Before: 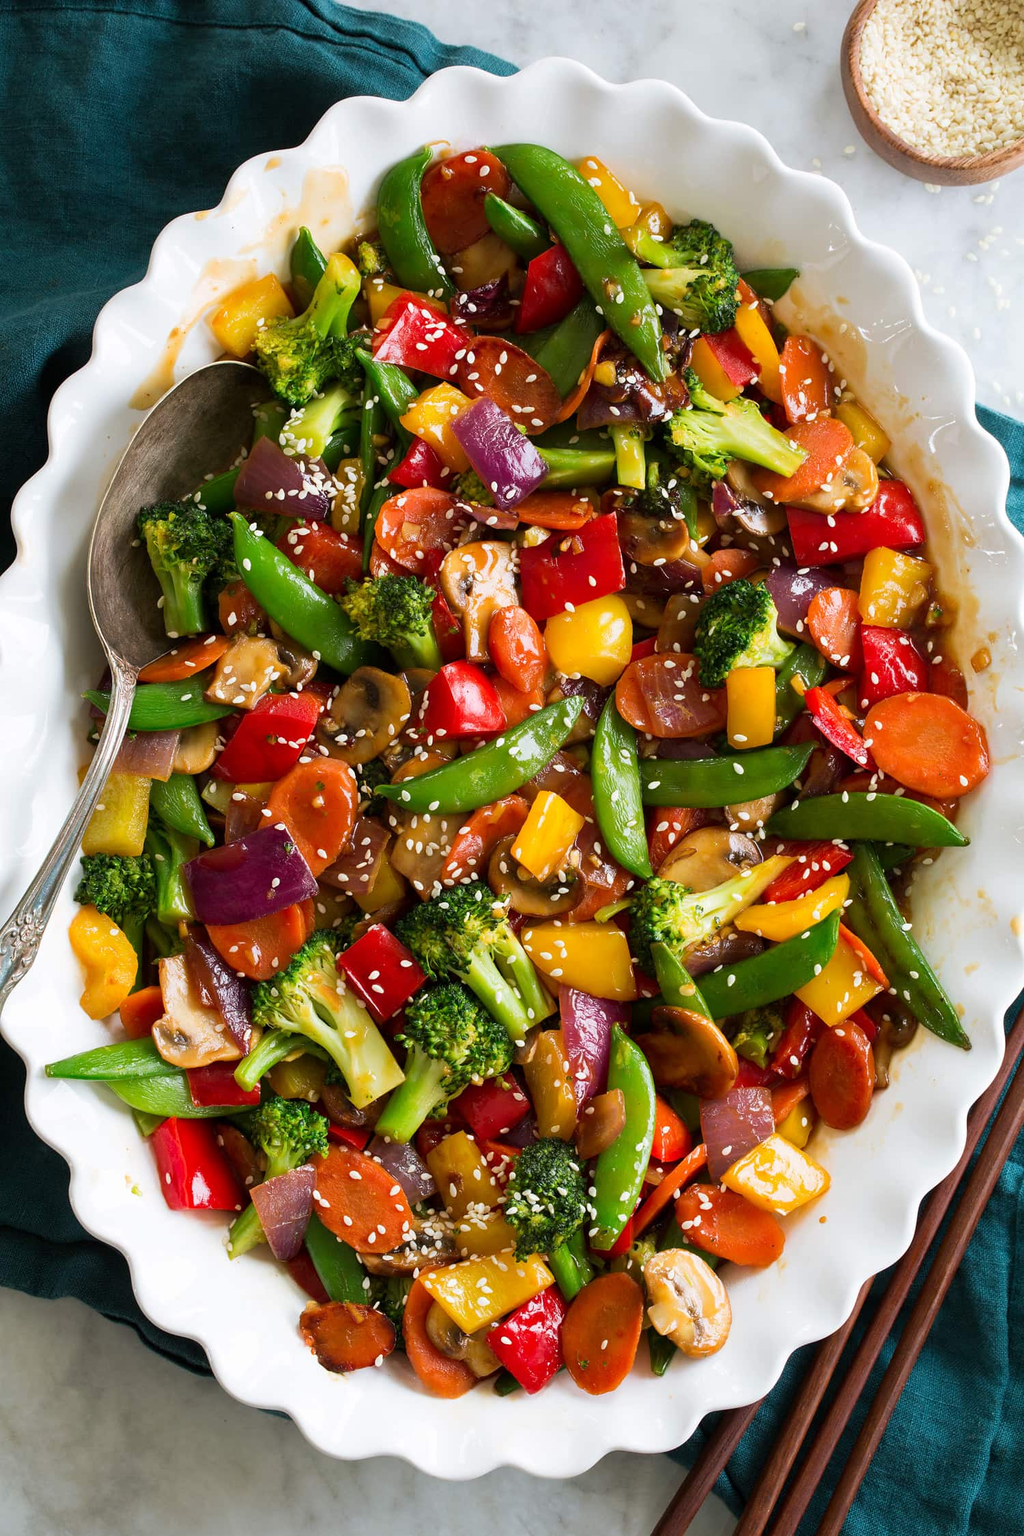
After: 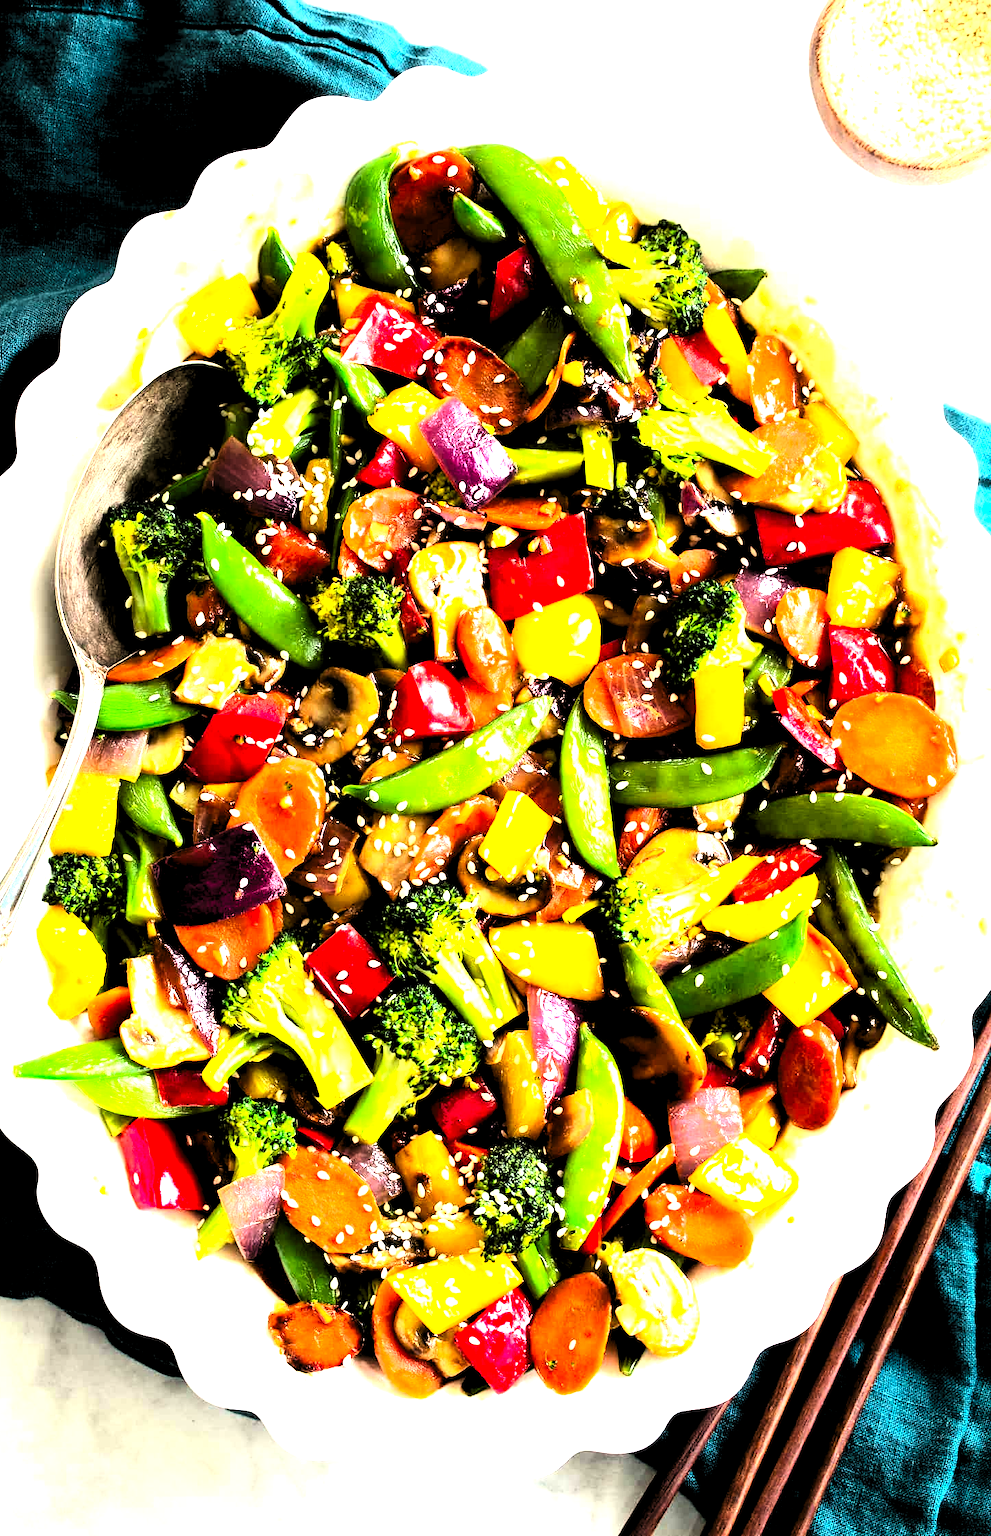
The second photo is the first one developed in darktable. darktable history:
crop and rotate: left 3.194%
contrast brightness saturation: contrast 0.398, brightness 0.047, saturation 0.253
levels: levels [0.182, 0.542, 0.902]
exposure: black level correction 0, exposure 1.384 EV, compensate highlight preservation false
